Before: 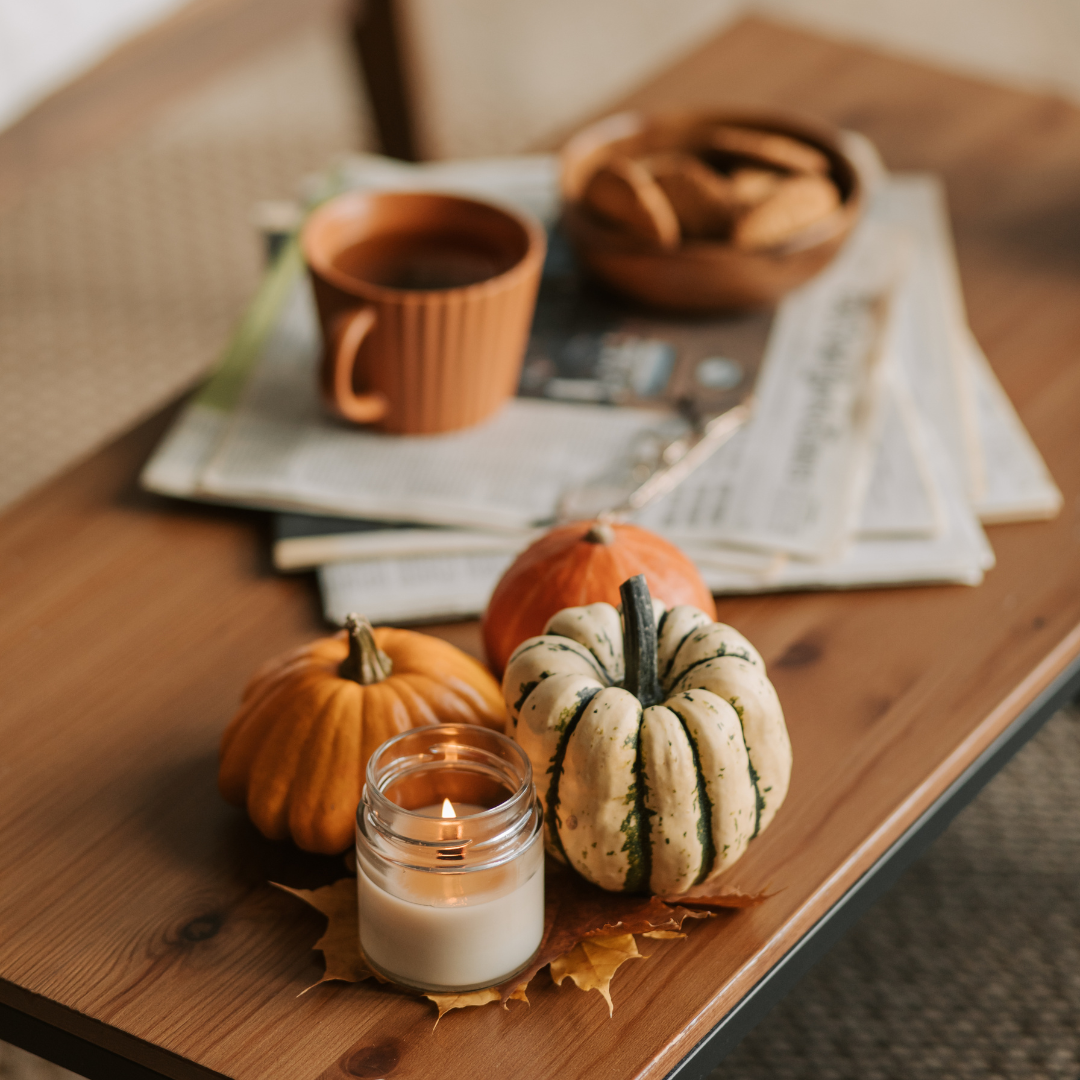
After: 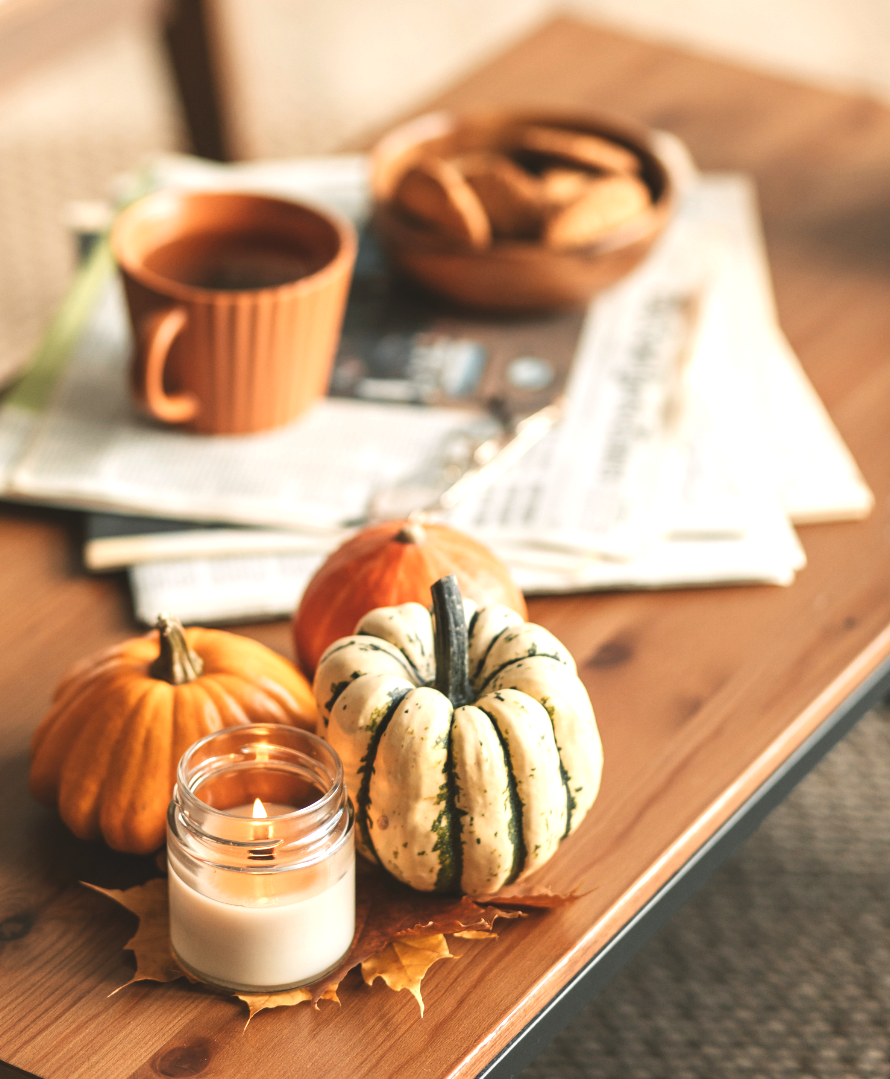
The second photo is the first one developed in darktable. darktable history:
exposure: black level correction -0.005, exposure 1.002 EV, compensate highlight preservation false
tone equalizer: on, module defaults
crop: left 17.582%, bottom 0.031%
